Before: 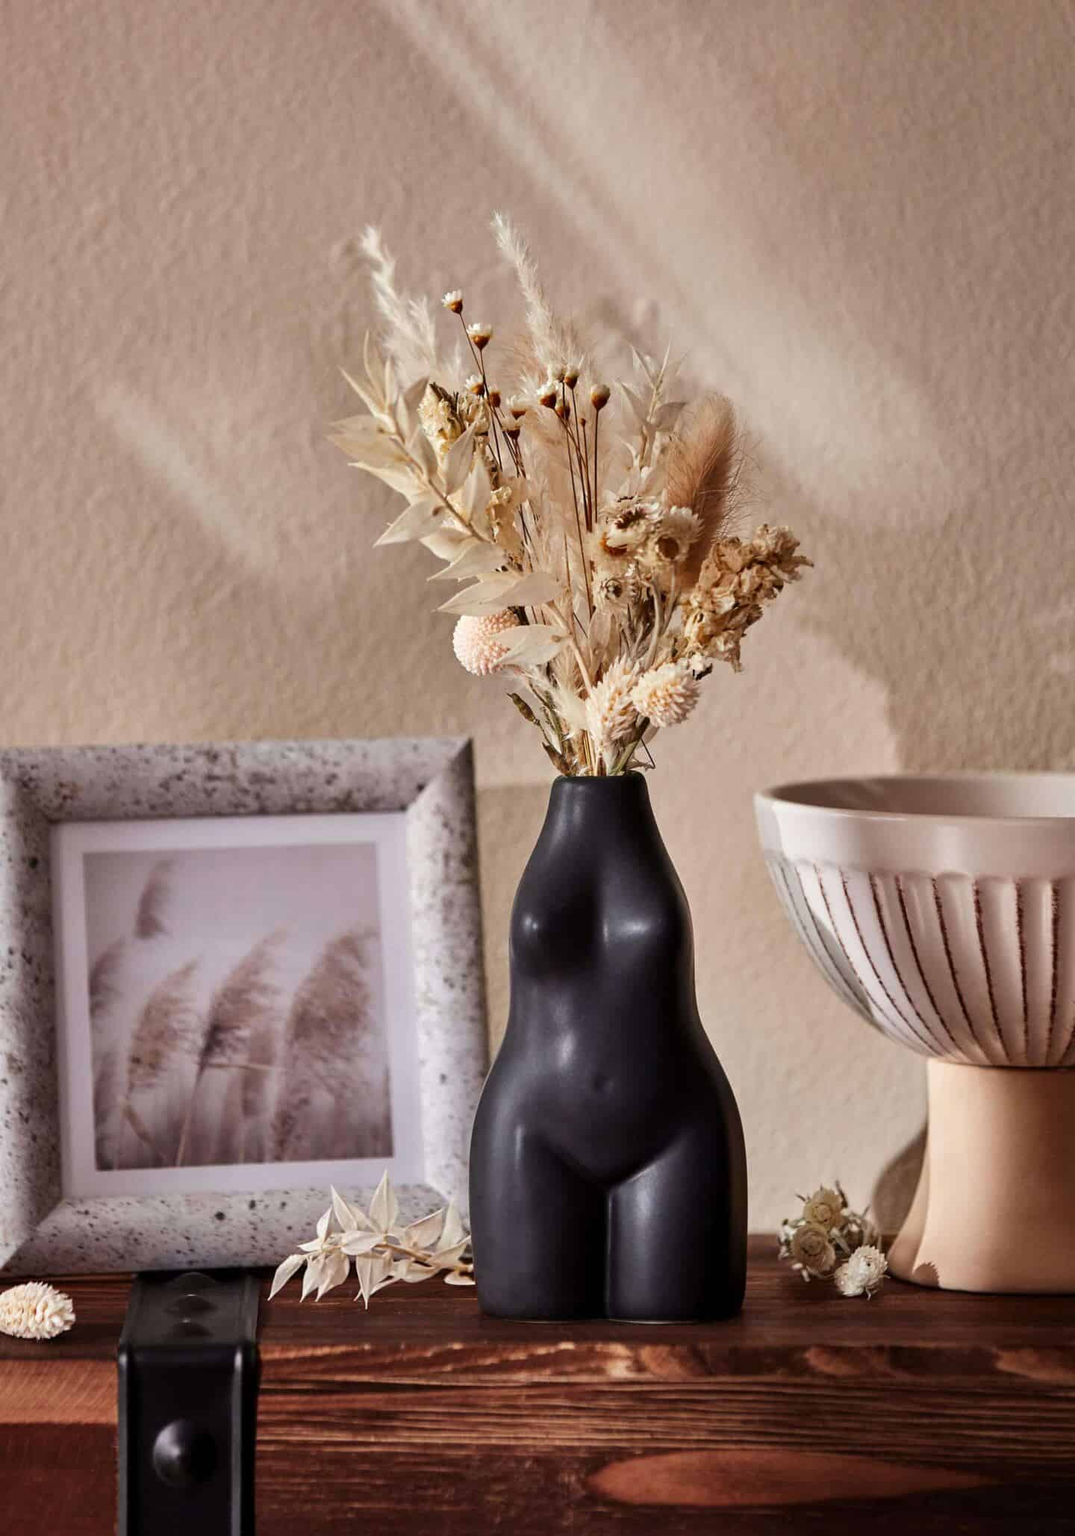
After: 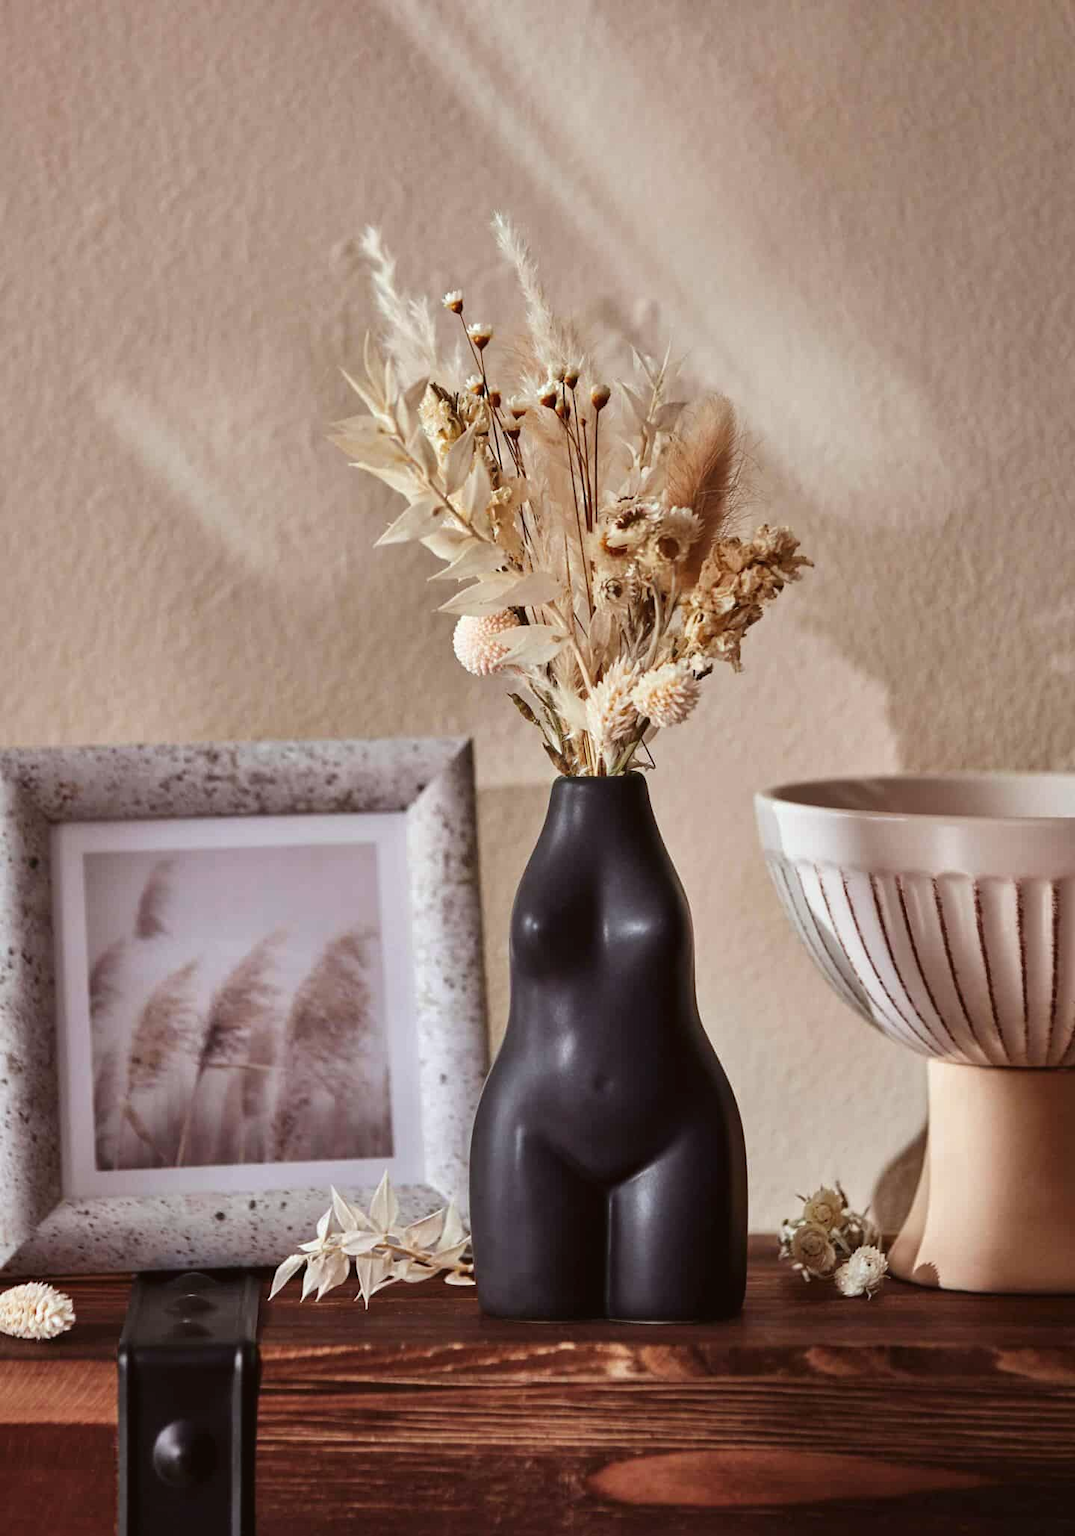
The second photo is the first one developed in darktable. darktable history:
white balance: red 1, blue 1
color correction: highlights a* -2.73, highlights b* -2.09, shadows a* 2.41, shadows b* 2.73
exposure: black level correction -0.003, exposure 0.04 EV, compensate highlight preservation false
